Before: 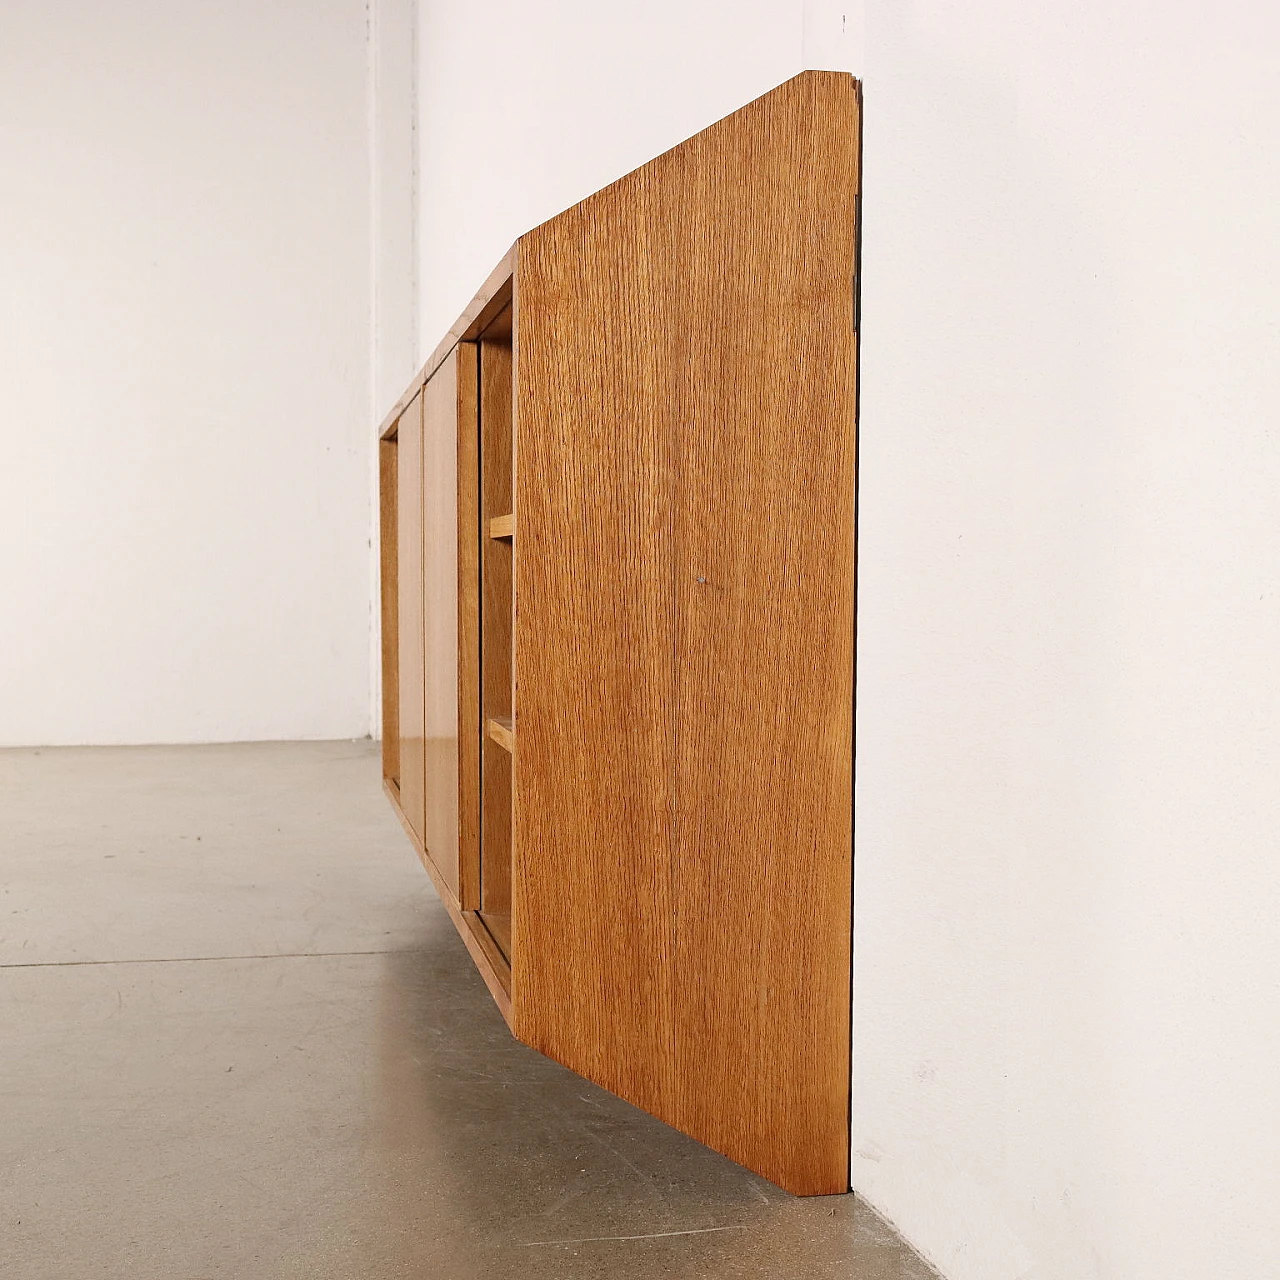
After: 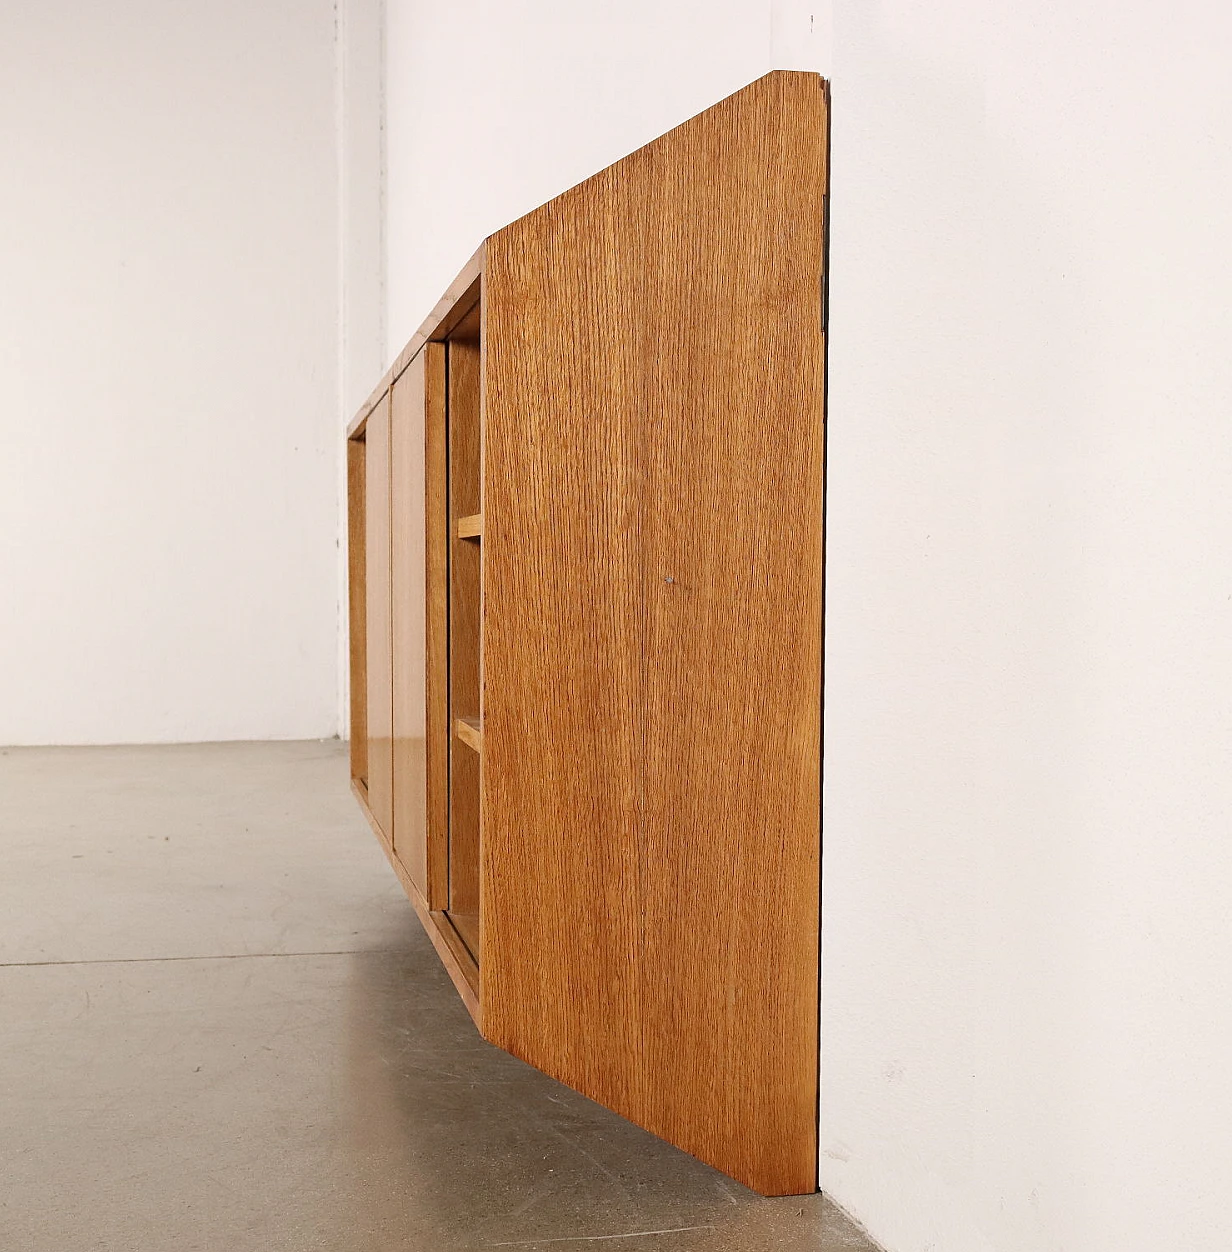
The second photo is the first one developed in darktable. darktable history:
crop and rotate: left 2.519%, right 1.192%, bottom 2.123%
